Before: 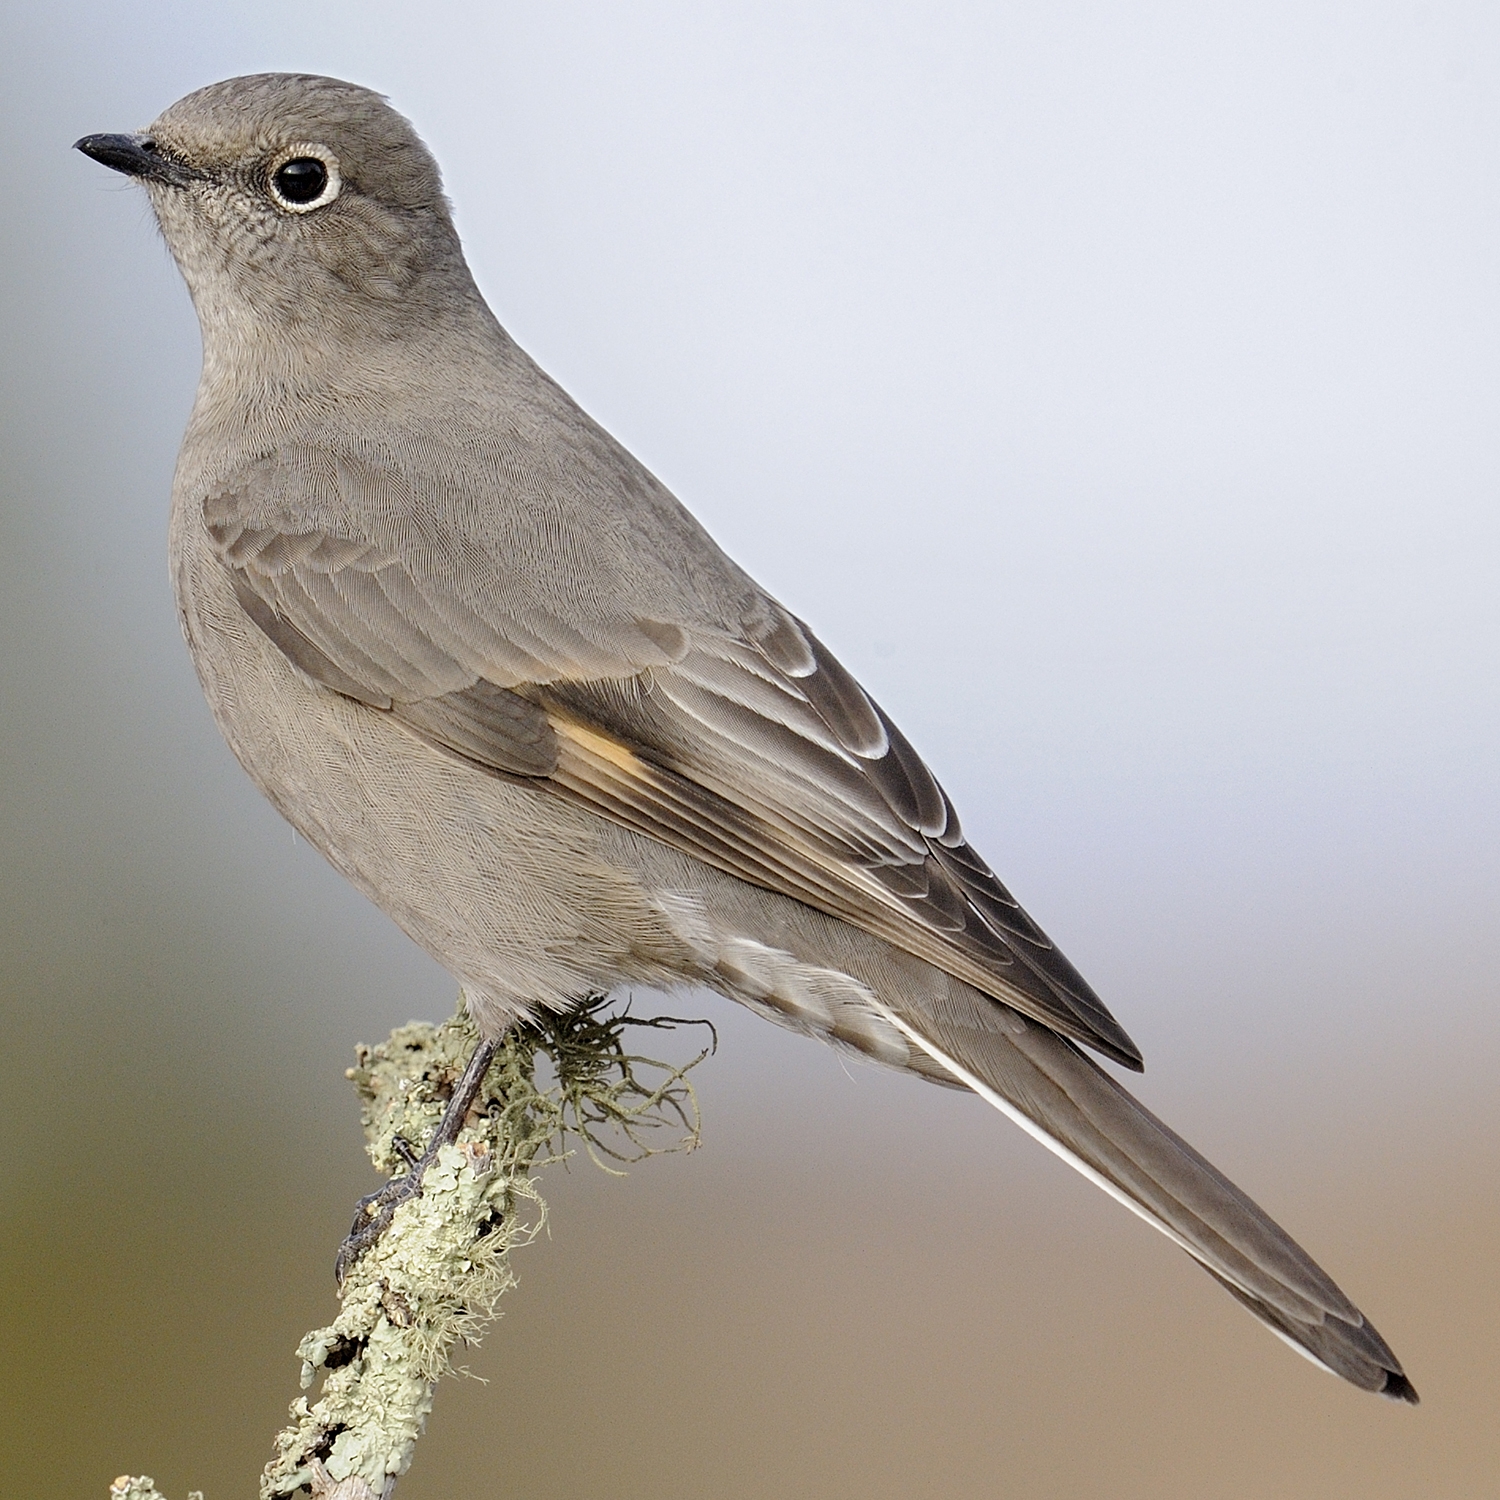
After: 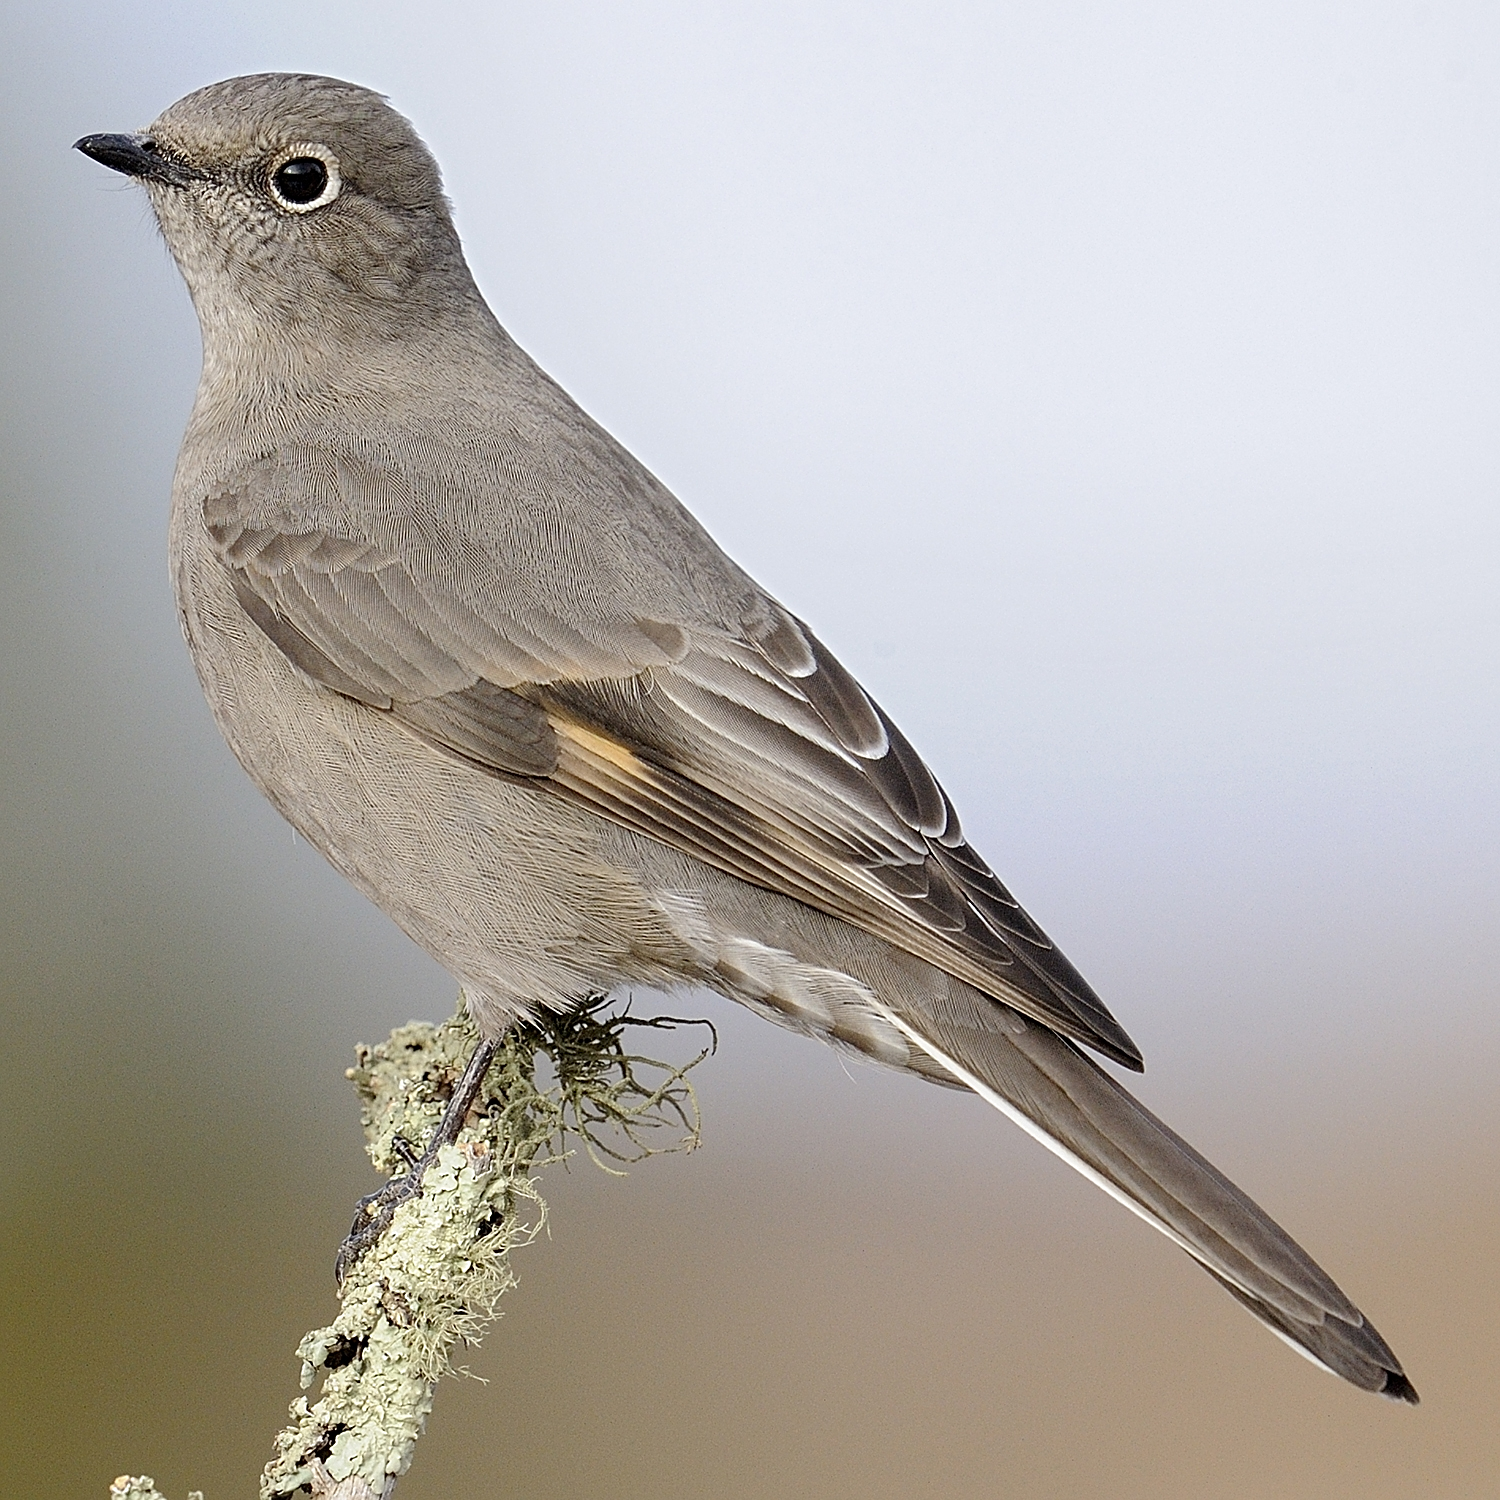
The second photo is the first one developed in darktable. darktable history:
contrast brightness saturation: contrast 0.074
sharpen: on, module defaults
